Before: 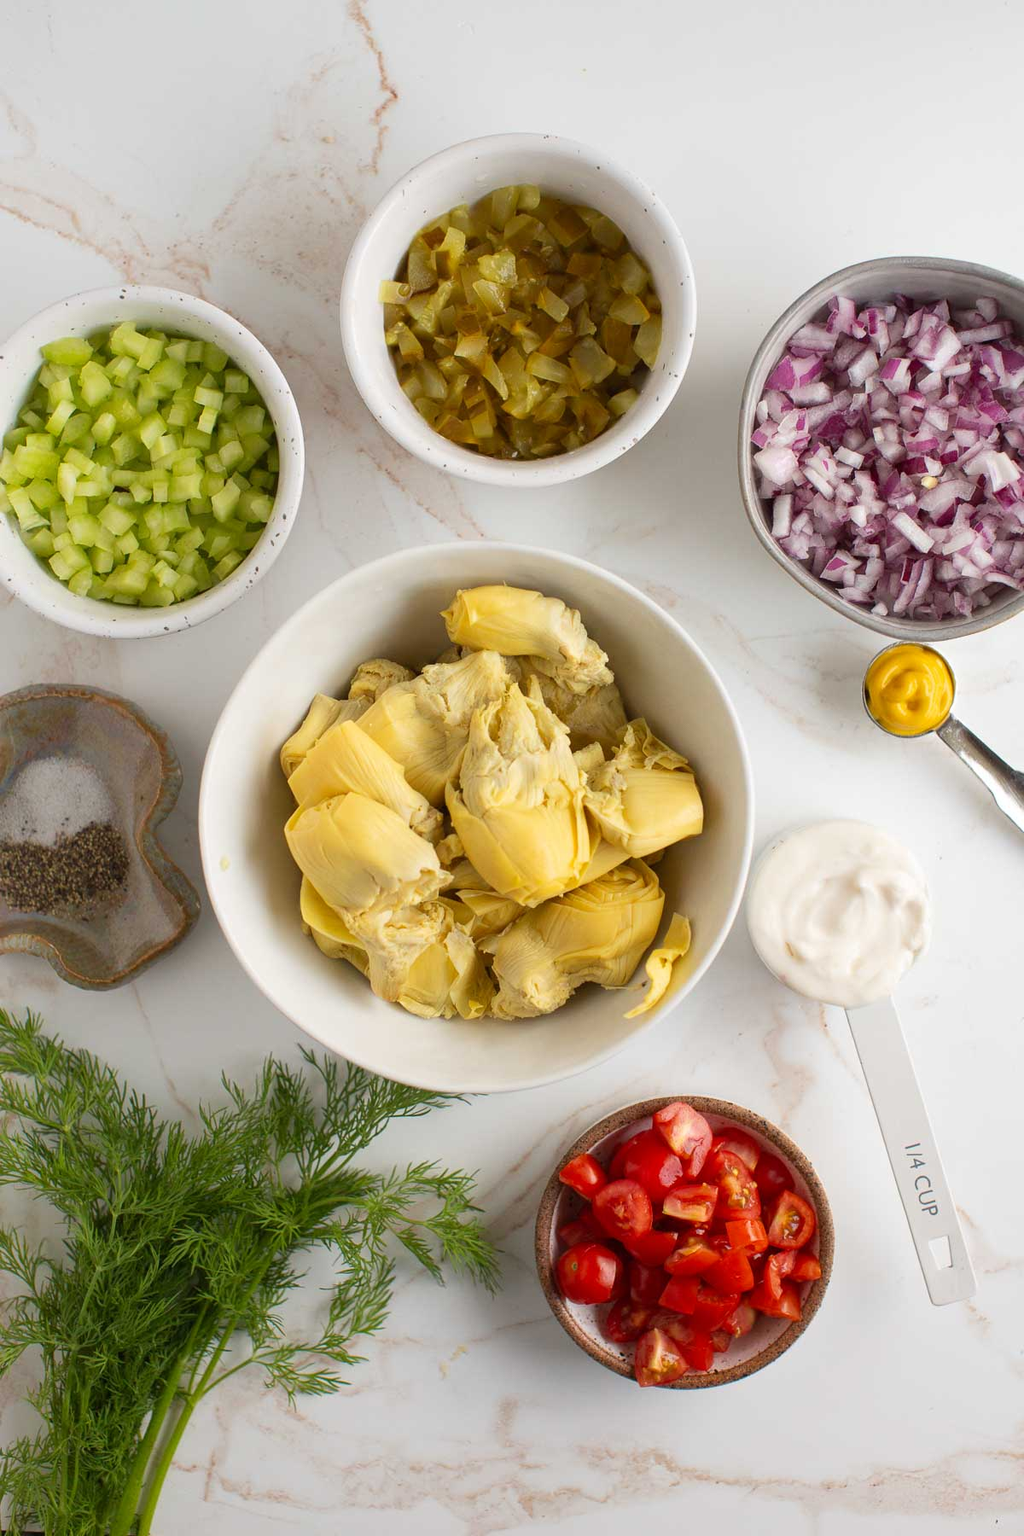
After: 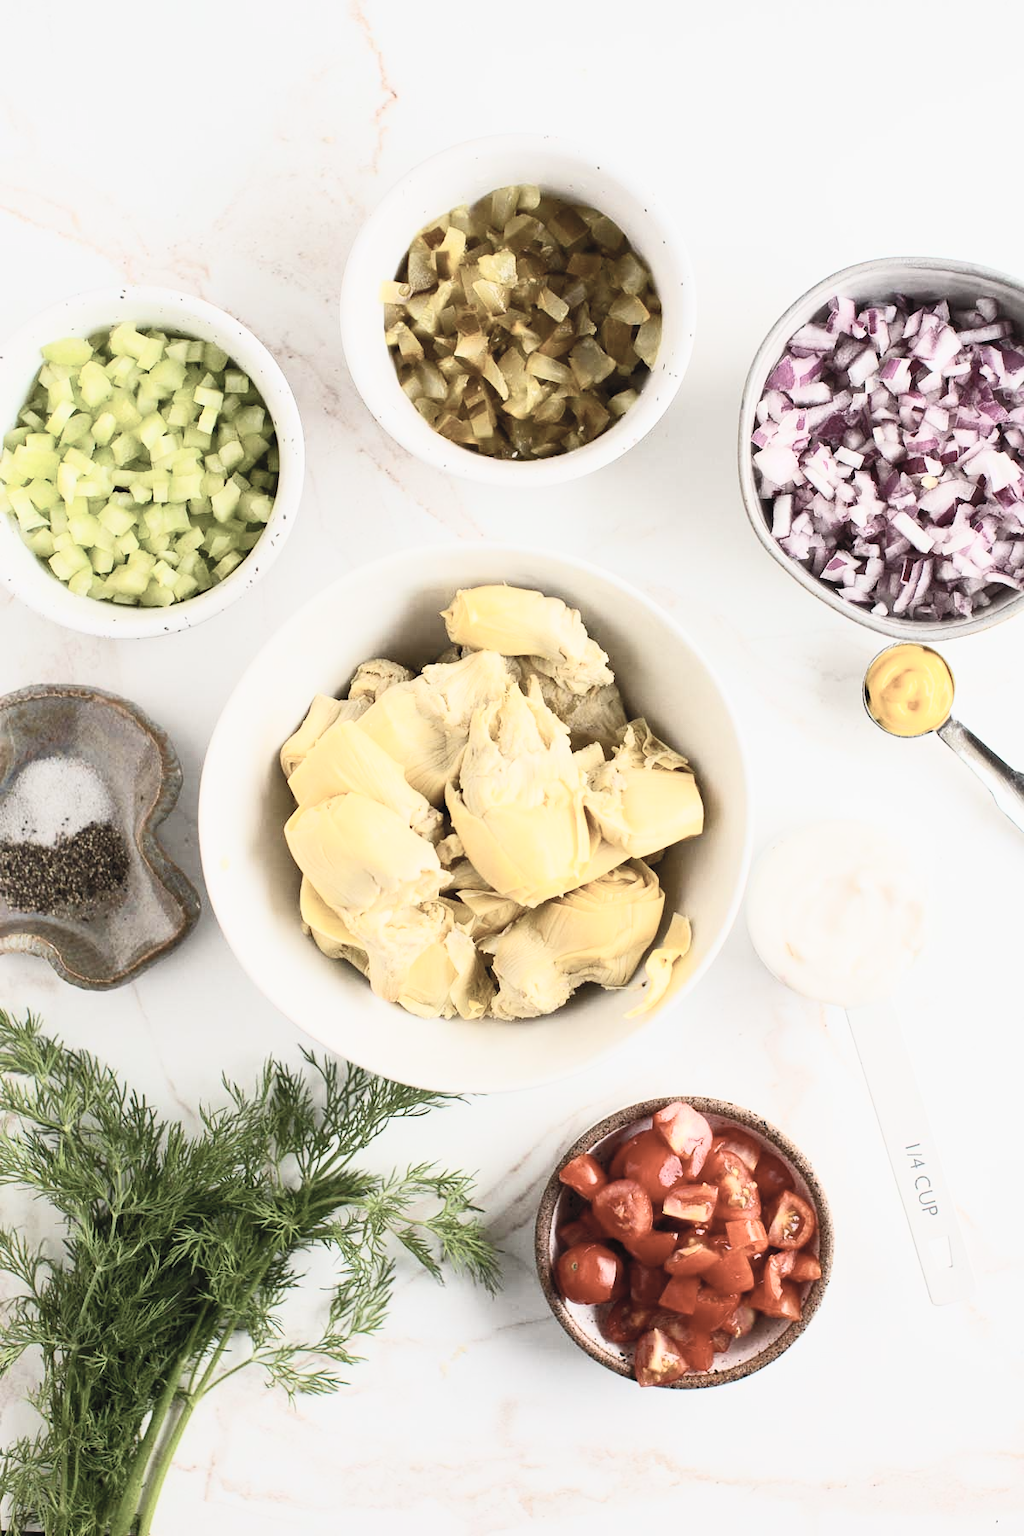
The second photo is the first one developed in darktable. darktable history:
filmic rgb: black relative exposure -7.65 EV, white relative exposure 4.56 EV, hardness 3.61, iterations of high-quality reconstruction 0
contrast brightness saturation: contrast 0.558, brightness 0.574, saturation -0.345
